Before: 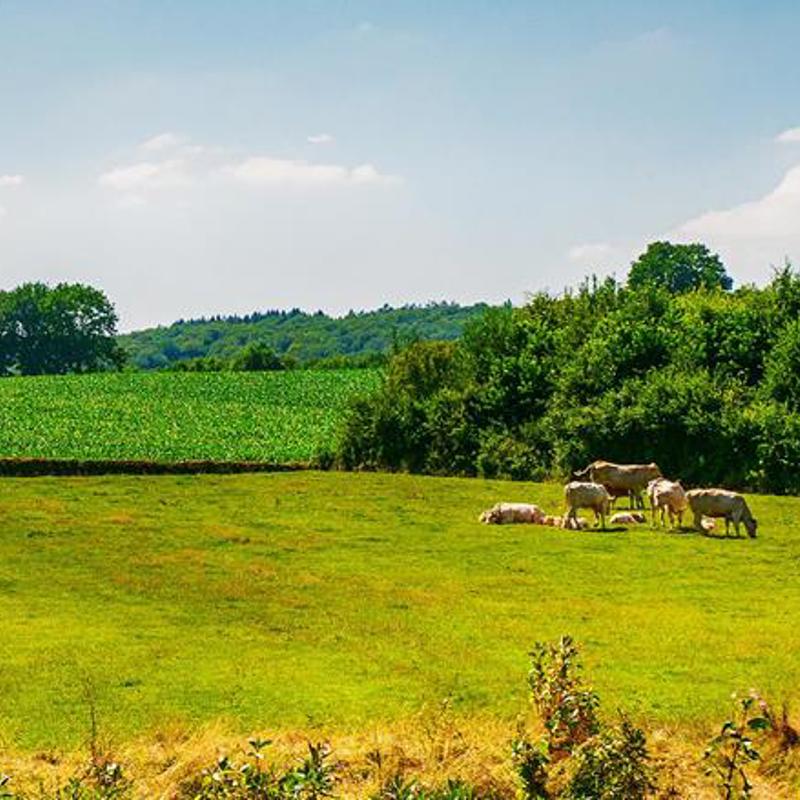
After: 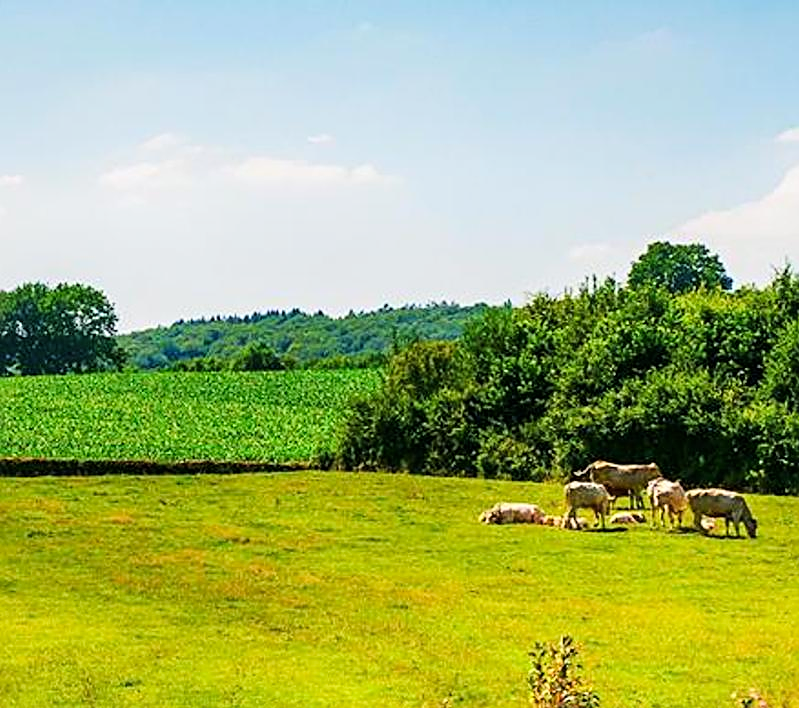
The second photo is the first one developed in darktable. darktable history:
crop and rotate: top 0%, bottom 11.49%
sharpen: on, module defaults
tone curve: curves: ch0 [(0, 0) (0.004, 0.001) (0.133, 0.112) (0.325, 0.362) (0.832, 0.893) (1, 1)], color space Lab, linked channels, preserve colors none
